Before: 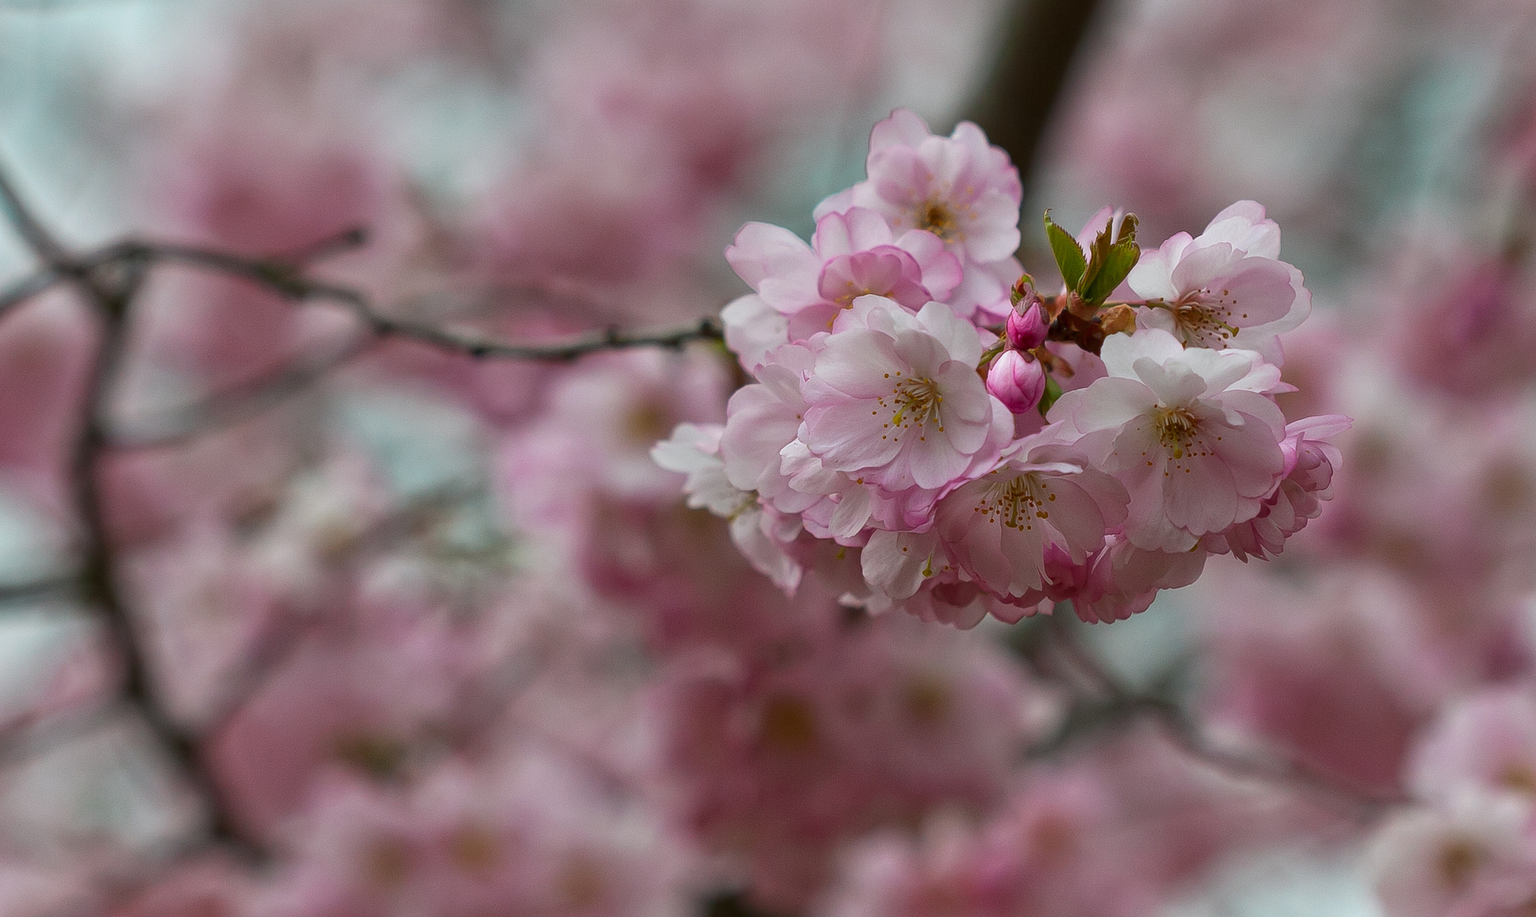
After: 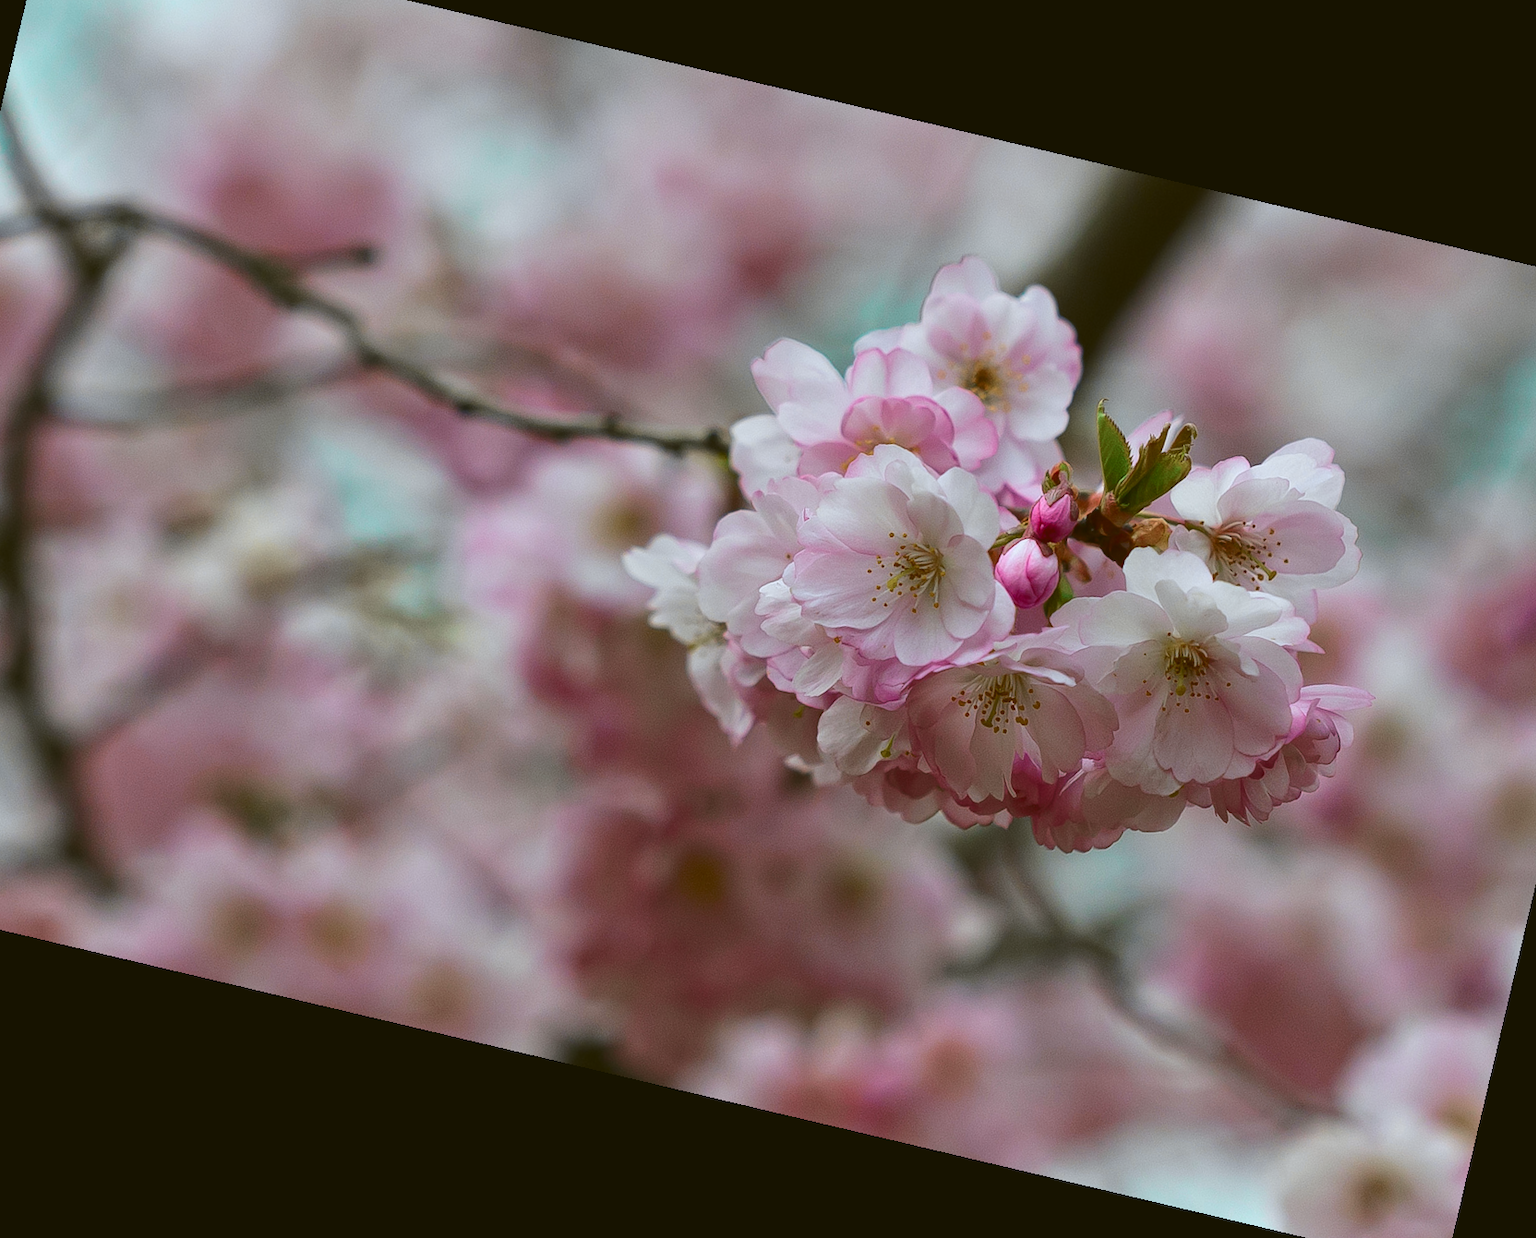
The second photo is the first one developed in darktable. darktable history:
crop: left 9.807%, top 6.259%, right 7.334%, bottom 2.177%
tone curve: curves: ch0 [(0, 0.039) (0.104, 0.103) (0.273, 0.267) (0.448, 0.487) (0.704, 0.761) (0.886, 0.922) (0.994, 0.971)]; ch1 [(0, 0) (0.335, 0.298) (0.446, 0.413) (0.485, 0.487) (0.515, 0.503) (0.566, 0.563) (0.641, 0.655) (1, 1)]; ch2 [(0, 0) (0.314, 0.301) (0.421, 0.411) (0.502, 0.494) (0.528, 0.54) (0.557, 0.559) (0.612, 0.62) (0.722, 0.686) (1, 1)], color space Lab, independent channels, preserve colors none
color balance: lift [1.004, 1.002, 1.002, 0.998], gamma [1, 1.007, 1.002, 0.993], gain [1, 0.977, 1.013, 1.023], contrast -3.64%
rotate and perspective: rotation 13.27°, automatic cropping off
